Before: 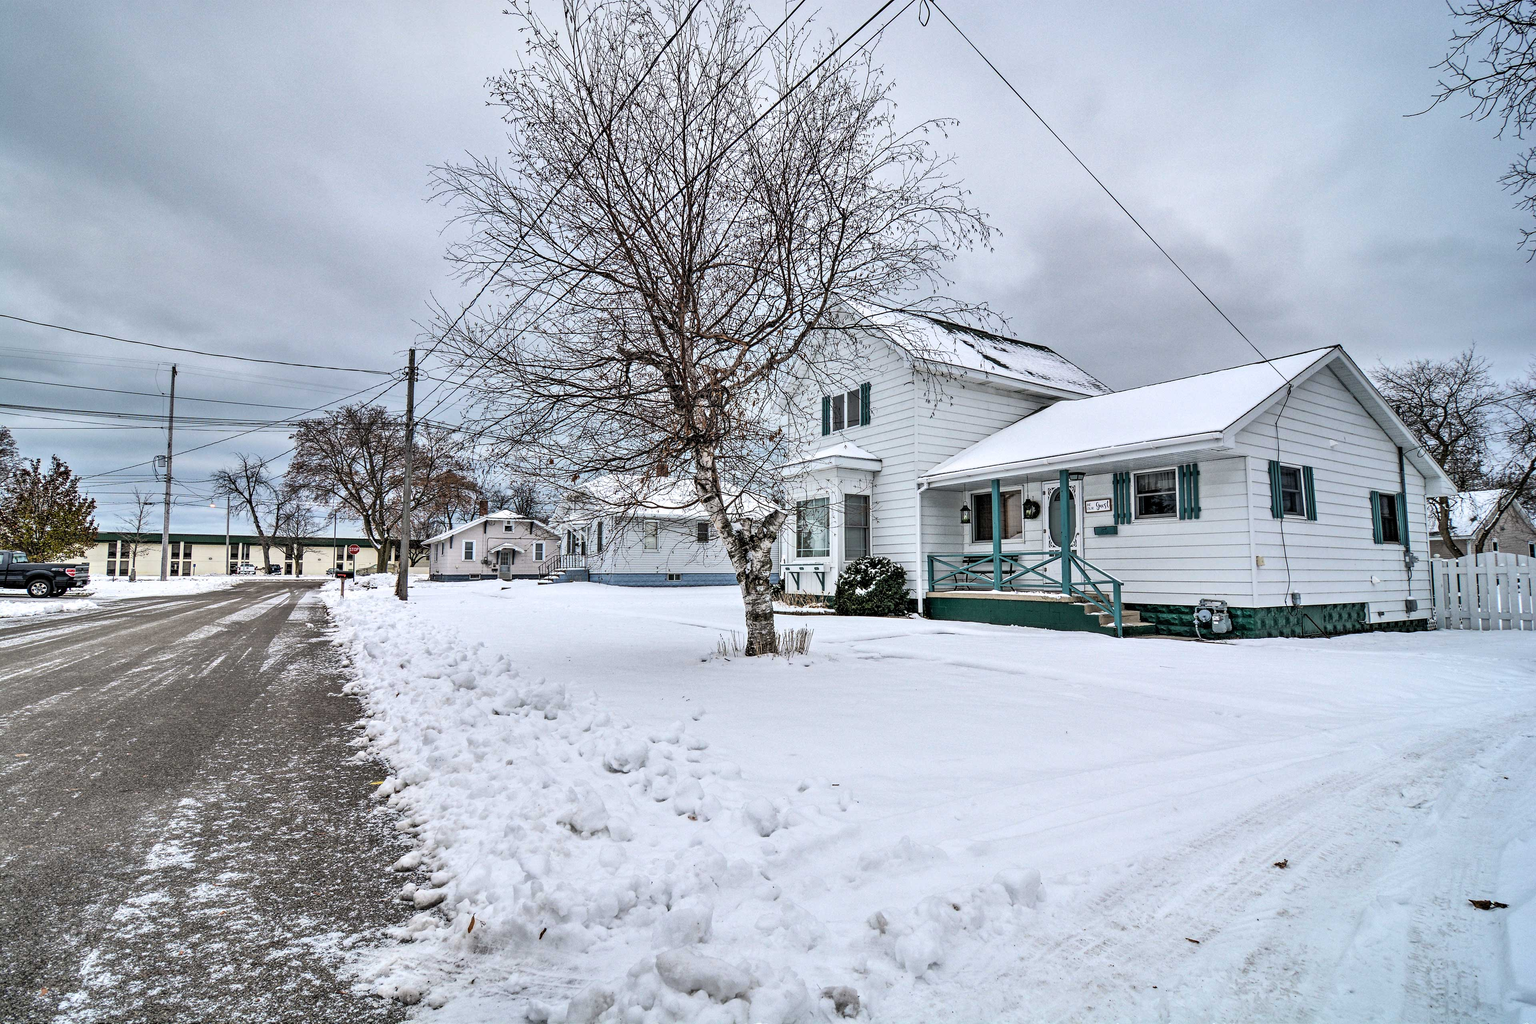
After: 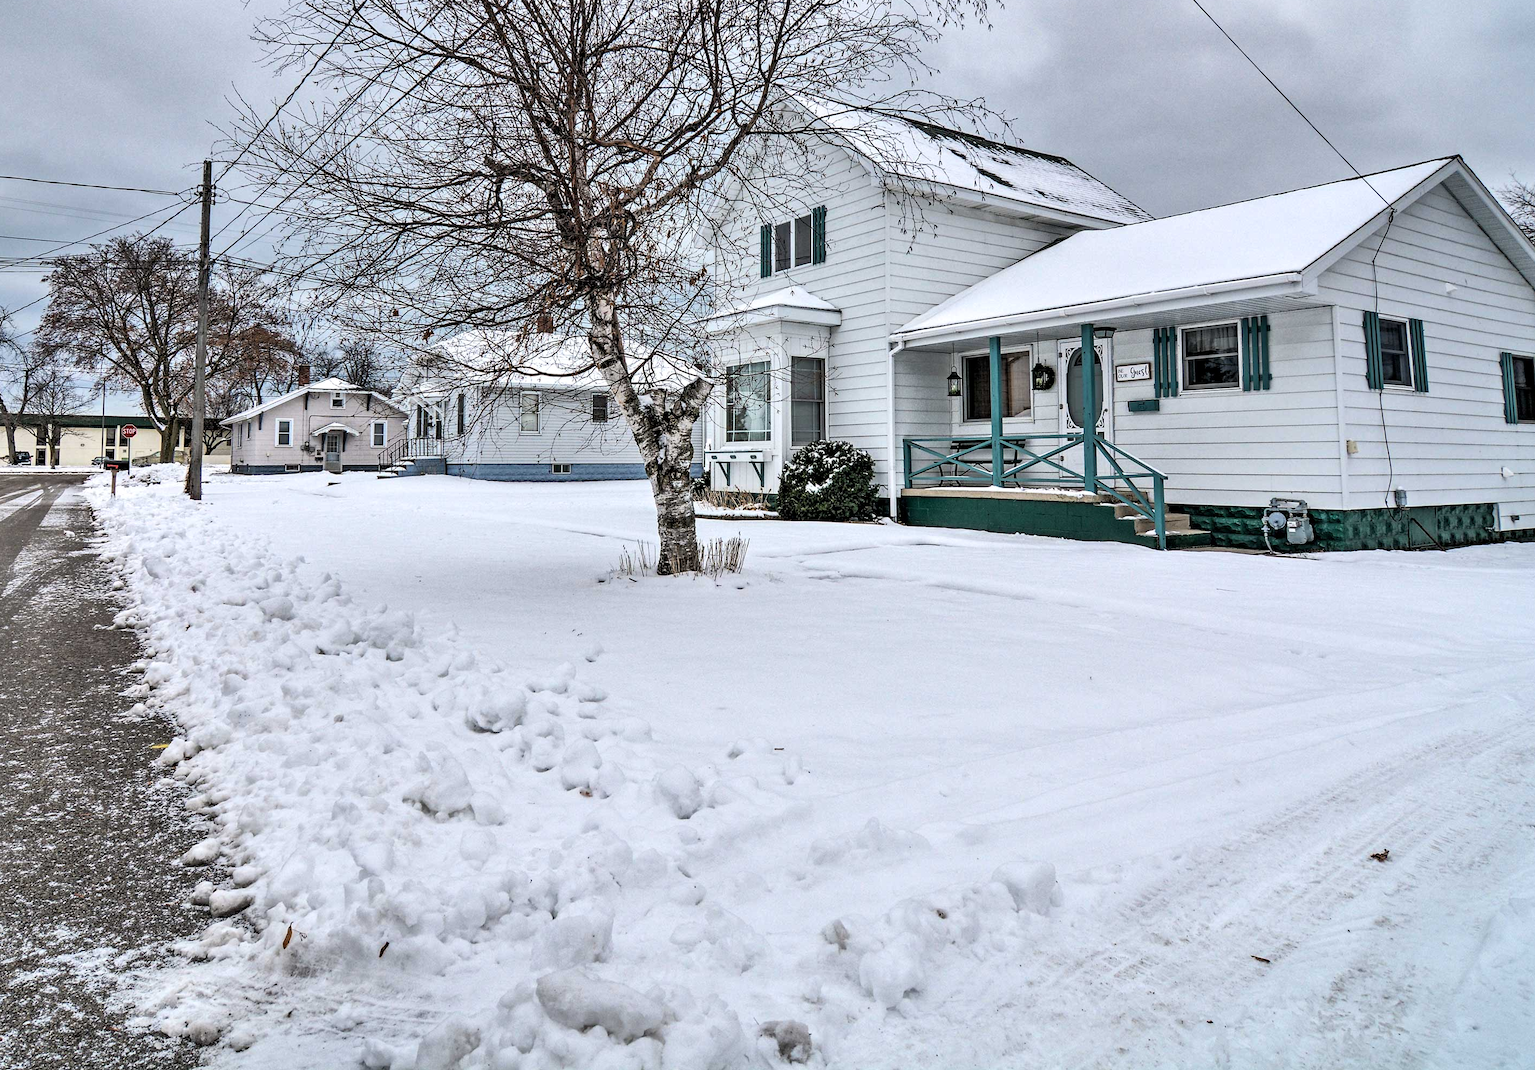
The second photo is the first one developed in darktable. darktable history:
crop: left 16.838%, top 22.475%, right 9.041%
local contrast: mode bilateral grid, contrast 99, coarseness 100, detail 108%, midtone range 0.2
